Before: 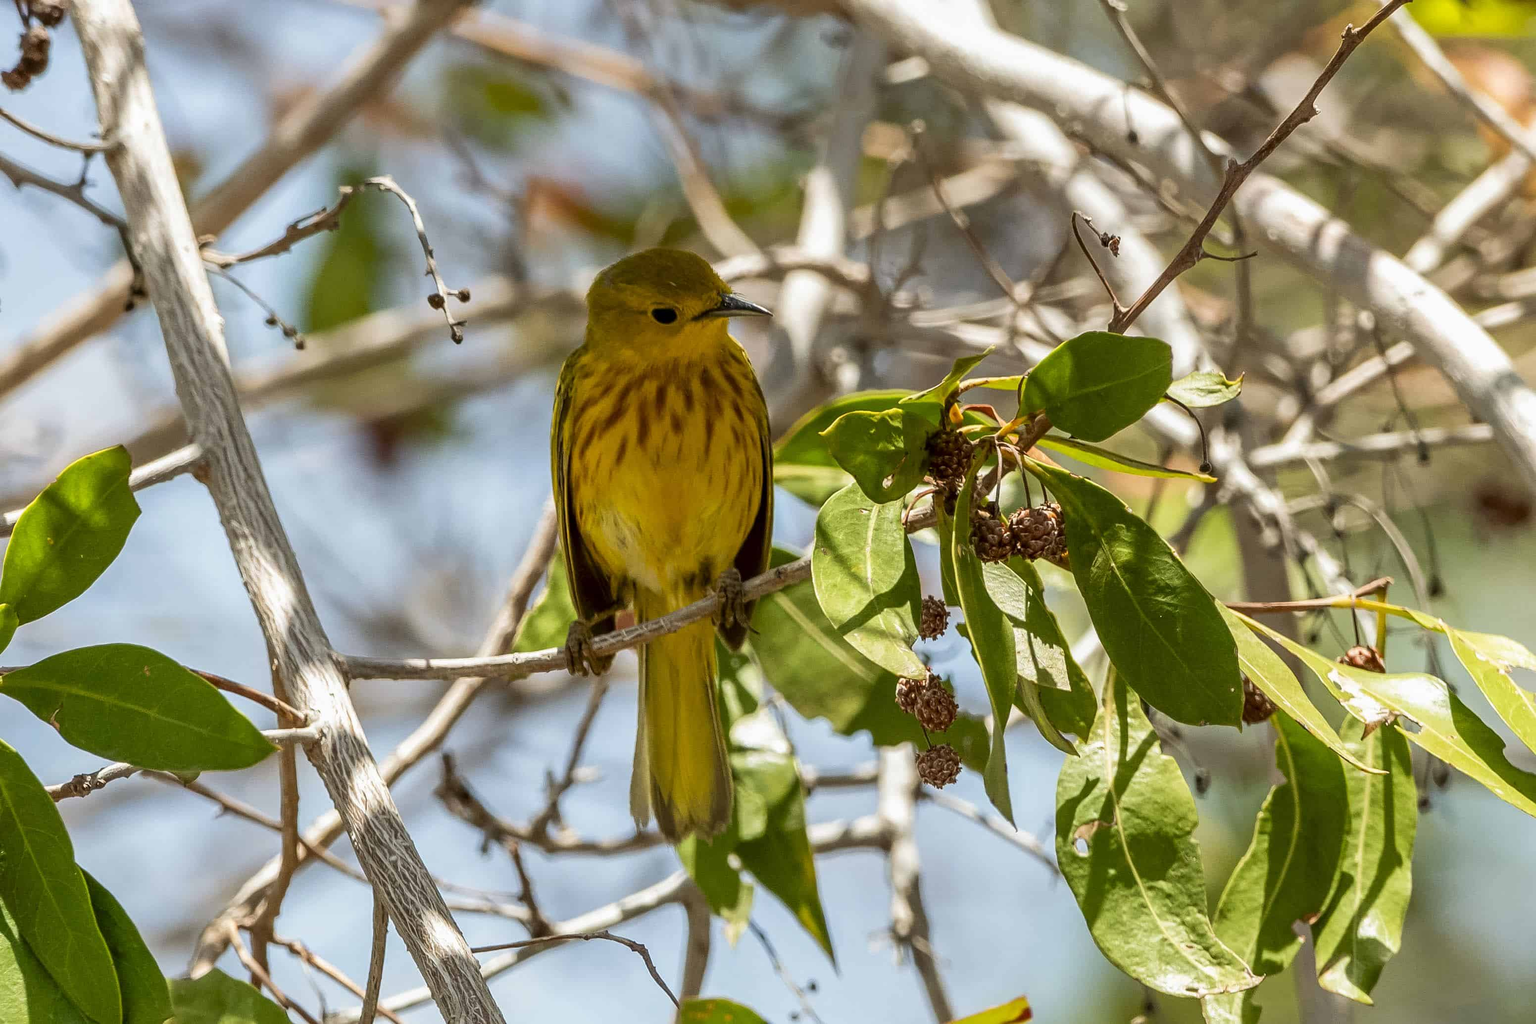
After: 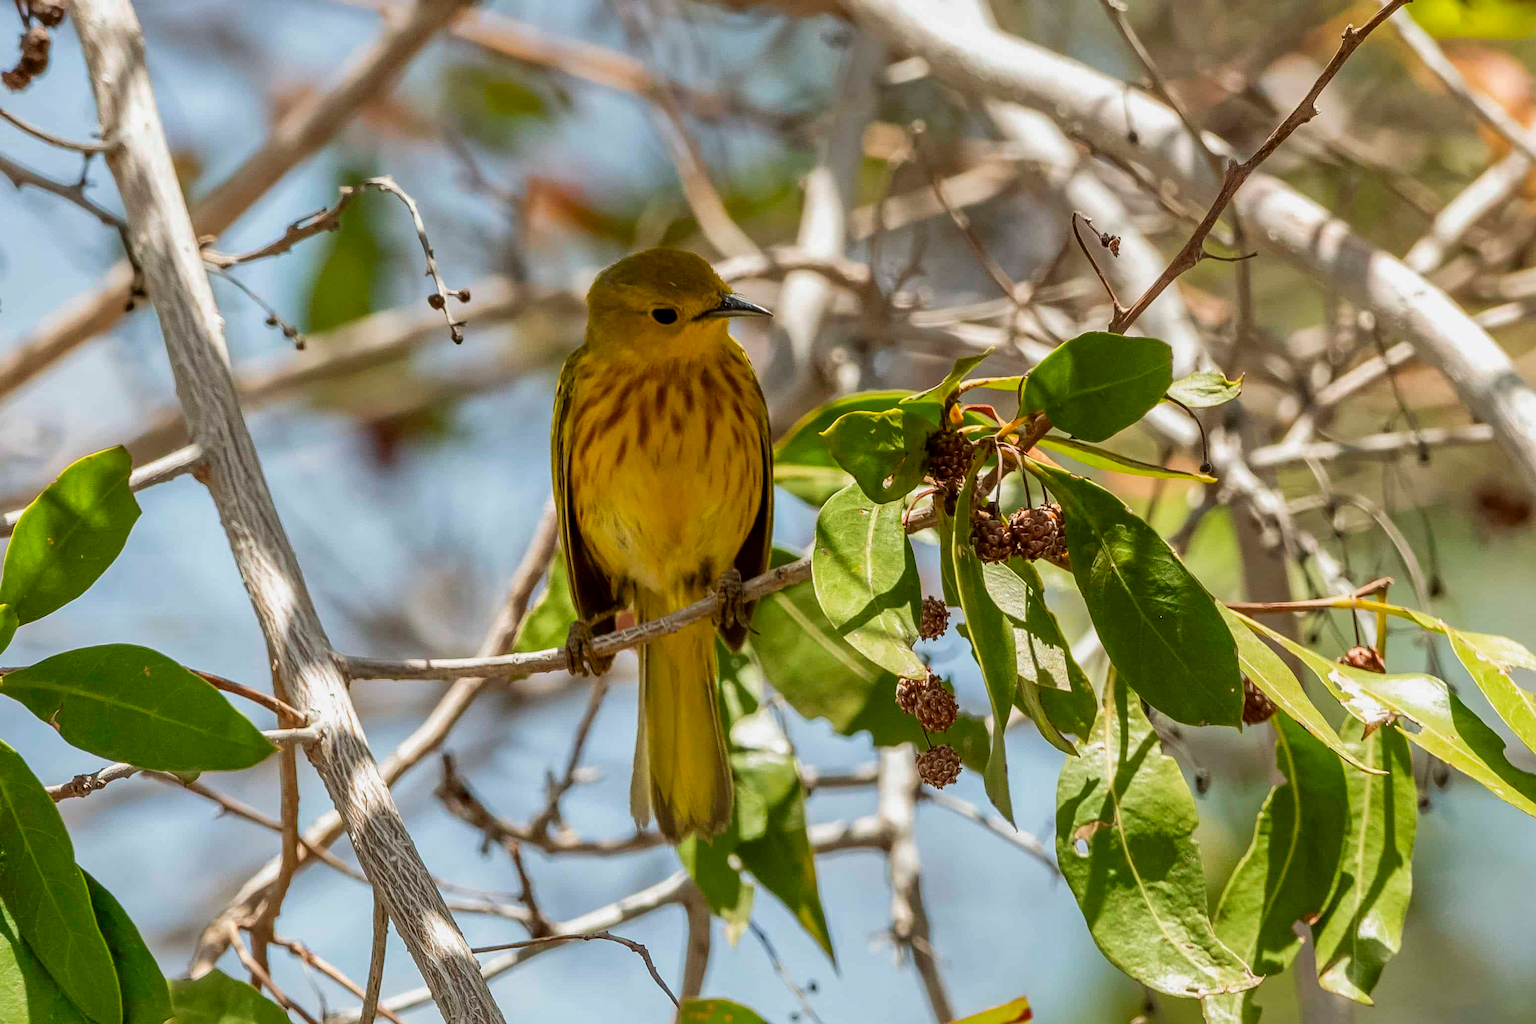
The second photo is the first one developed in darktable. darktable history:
shadows and highlights: shadows -20.08, white point adjustment -2.16, highlights -35.06
